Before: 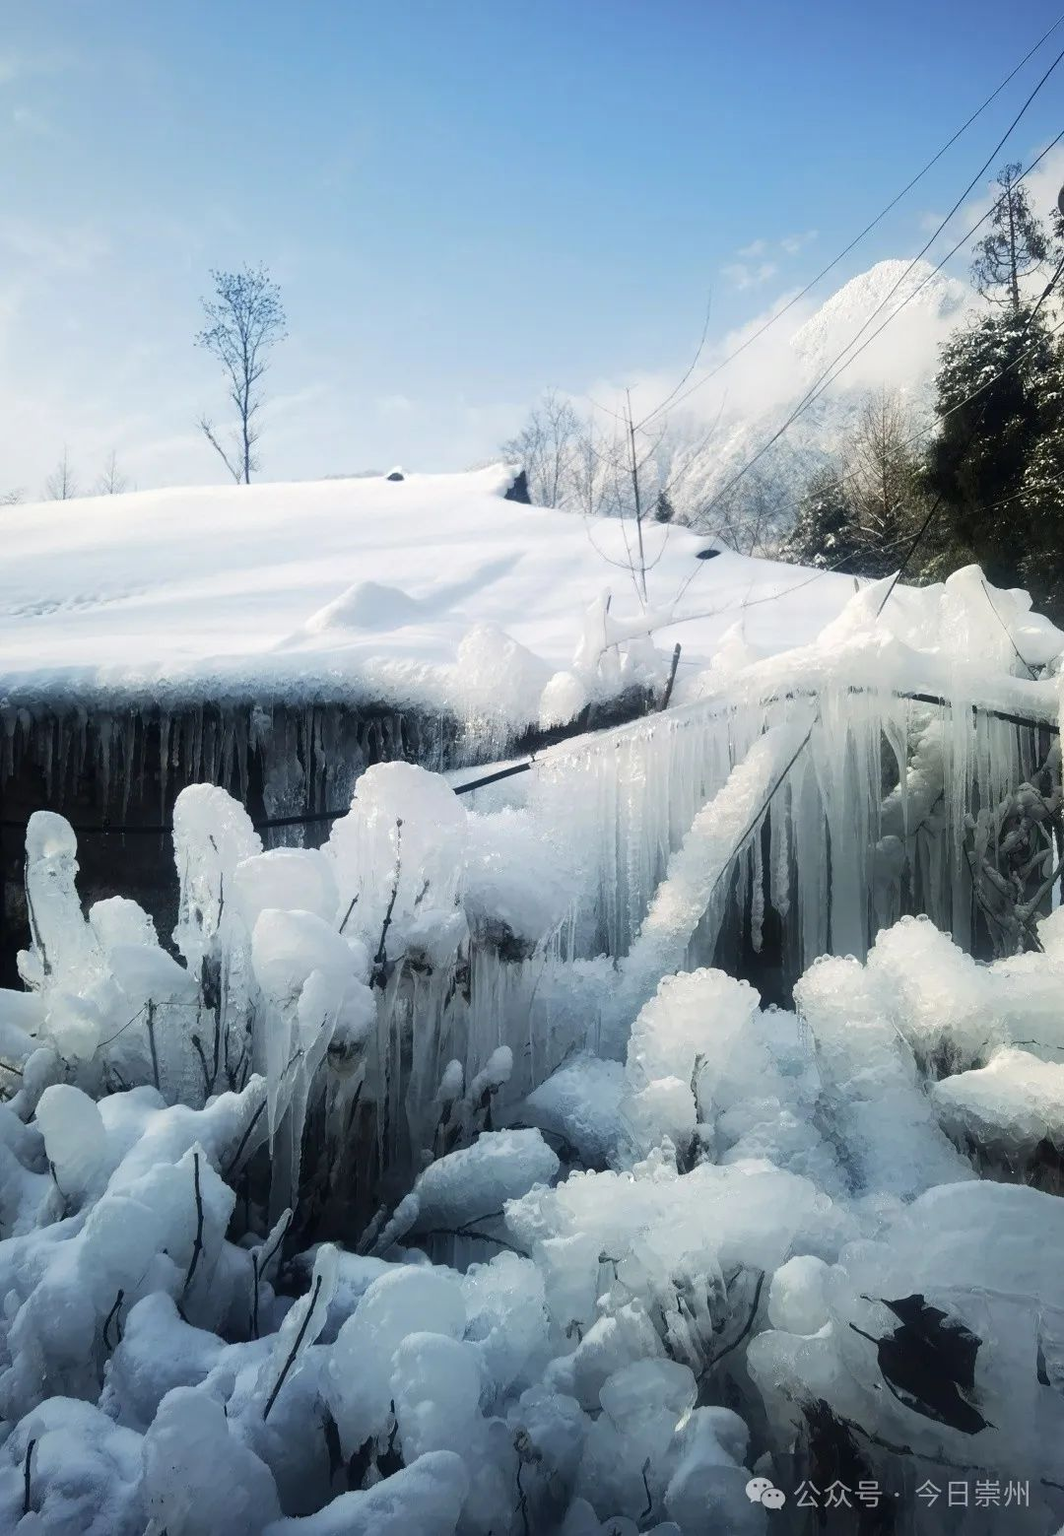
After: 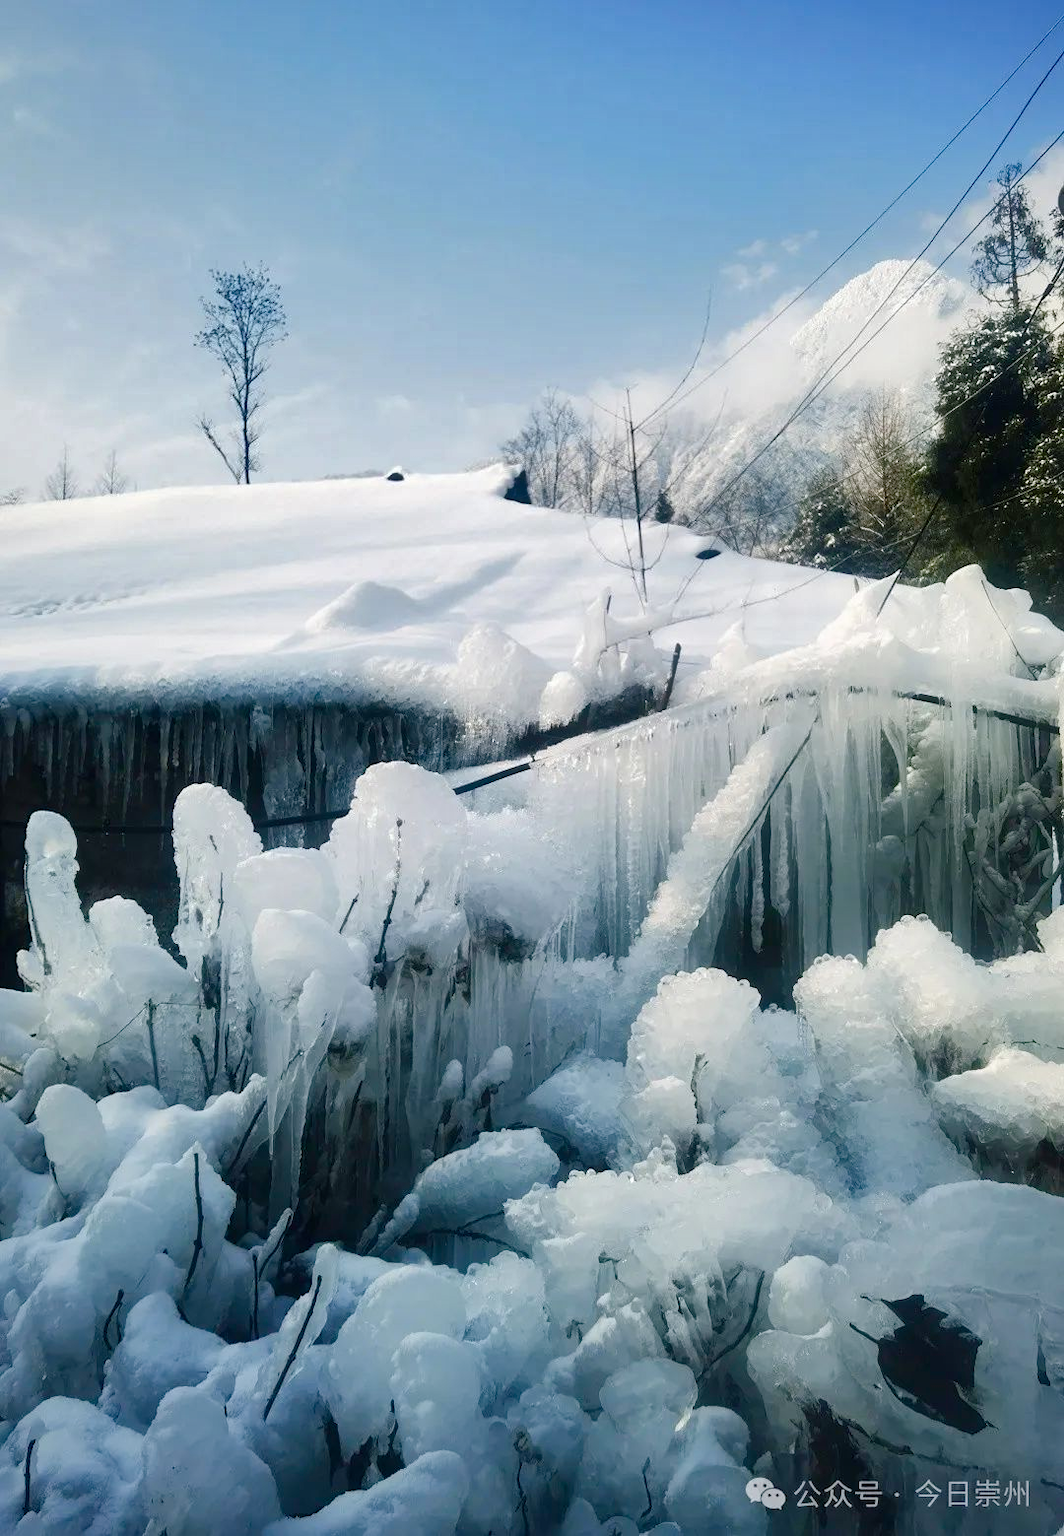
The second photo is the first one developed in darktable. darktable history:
shadows and highlights: low approximation 0.01, soften with gaussian
color balance rgb: shadows lift › chroma 2.027%, shadows lift › hue 138.15°, perceptual saturation grading › global saturation 20%, perceptual saturation grading › highlights -48.898%, perceptual saturation grading › shadows 25.811%, global vibrance 29.755%
